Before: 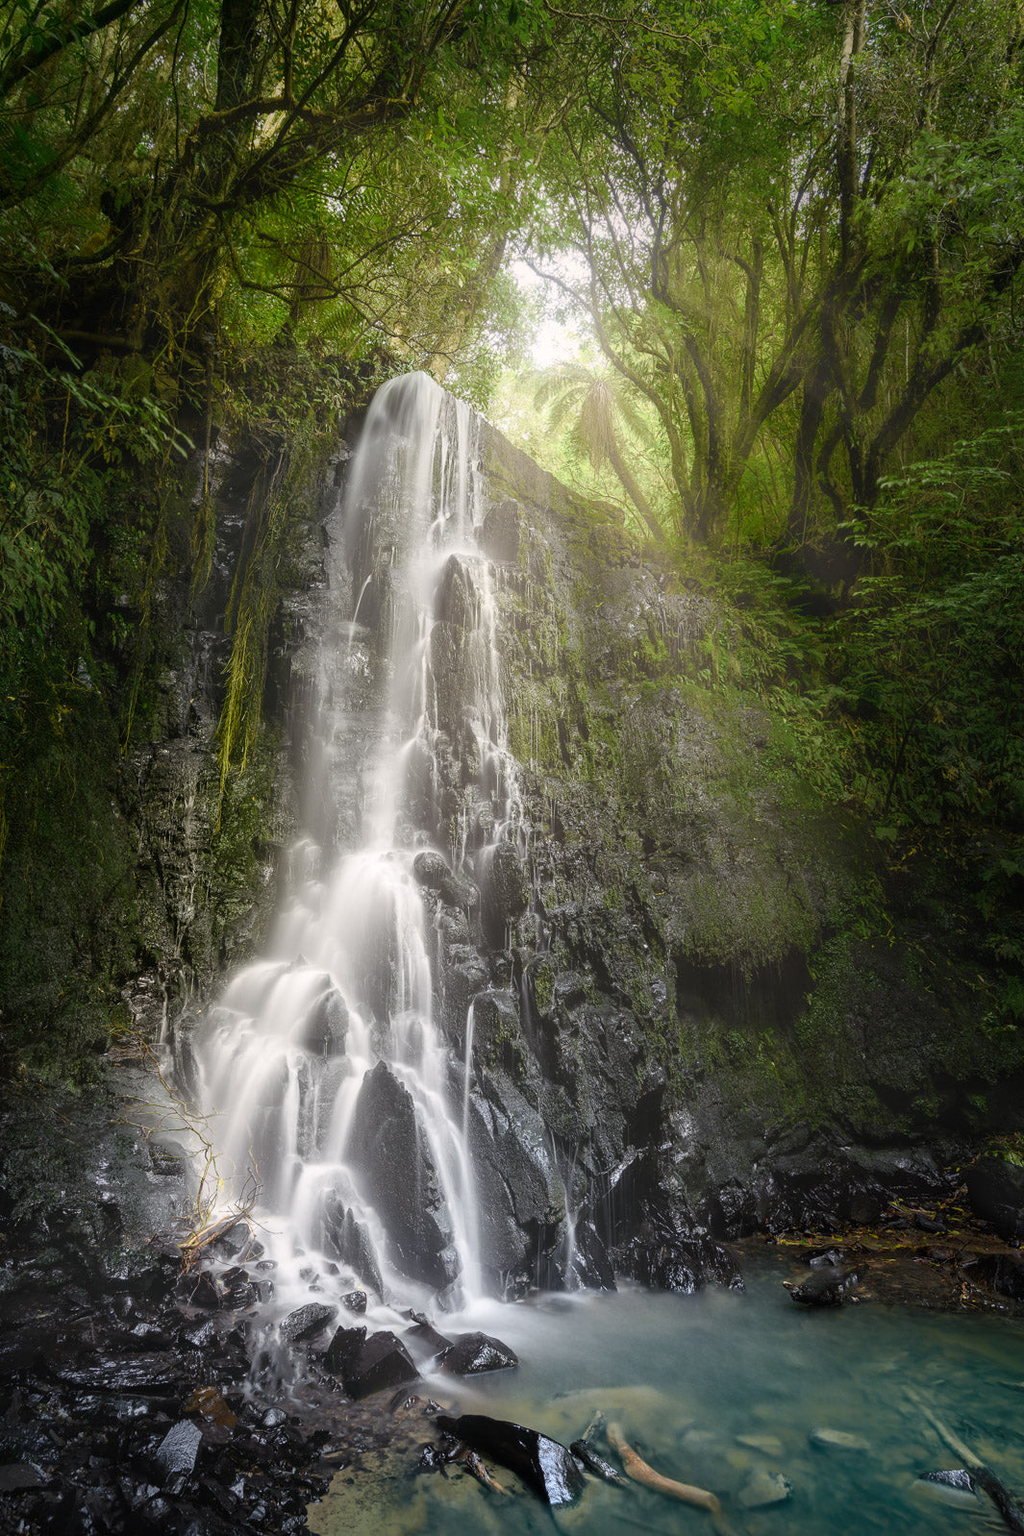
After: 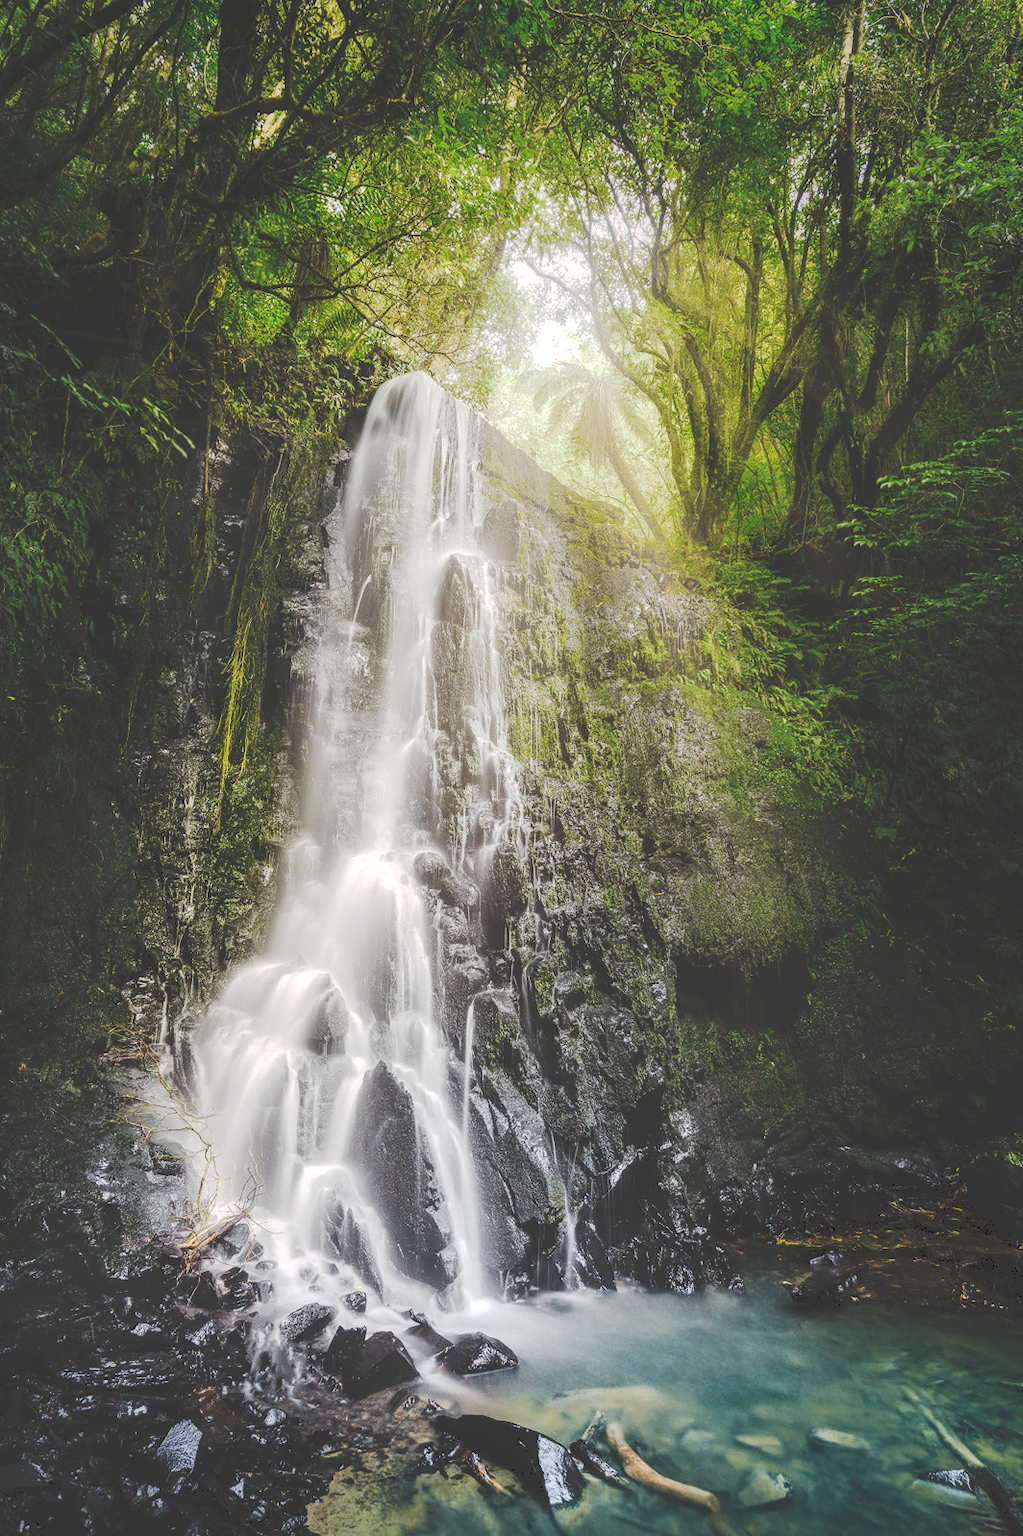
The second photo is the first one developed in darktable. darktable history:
tone curve: curves: ch0 [(0, 0) (0.003, 0.219) (0.011, 0.219) (0.025, 0.223) (0.044, 0.226) (0.069, 0.232) (0.1, 0.24) (0.136, 0.245) (0.177, 0.257) (0.224, 0.281) (0.277, 0.324) (0.335, 0.392) (0.399, 0.484) (0.468, 0.585) (0.543, 0.672) (0.623, 0.741) (0.709, 0.788) (0.801, 0.835) (0.898, 0.878) (1, 1)], preserve colors none
local contrast: on, module defaults
